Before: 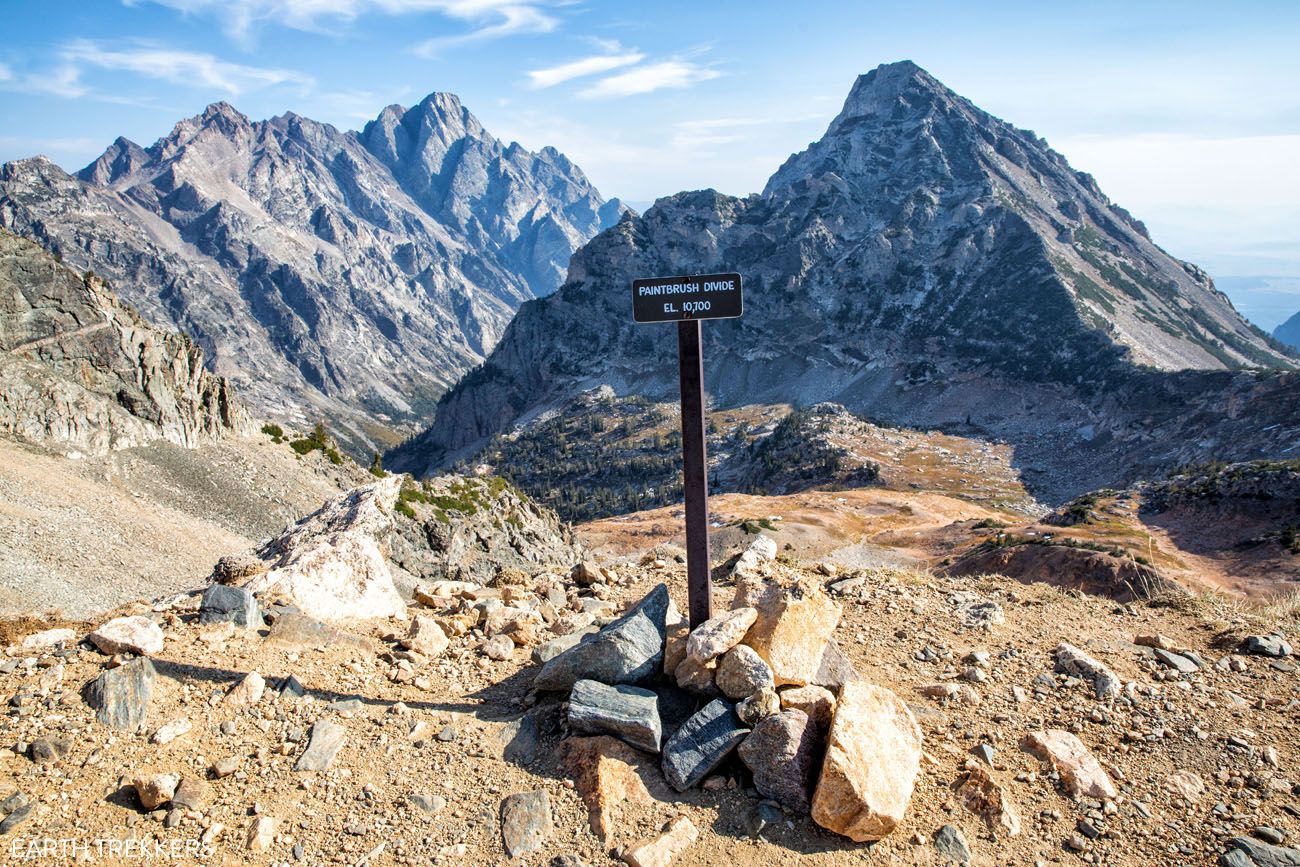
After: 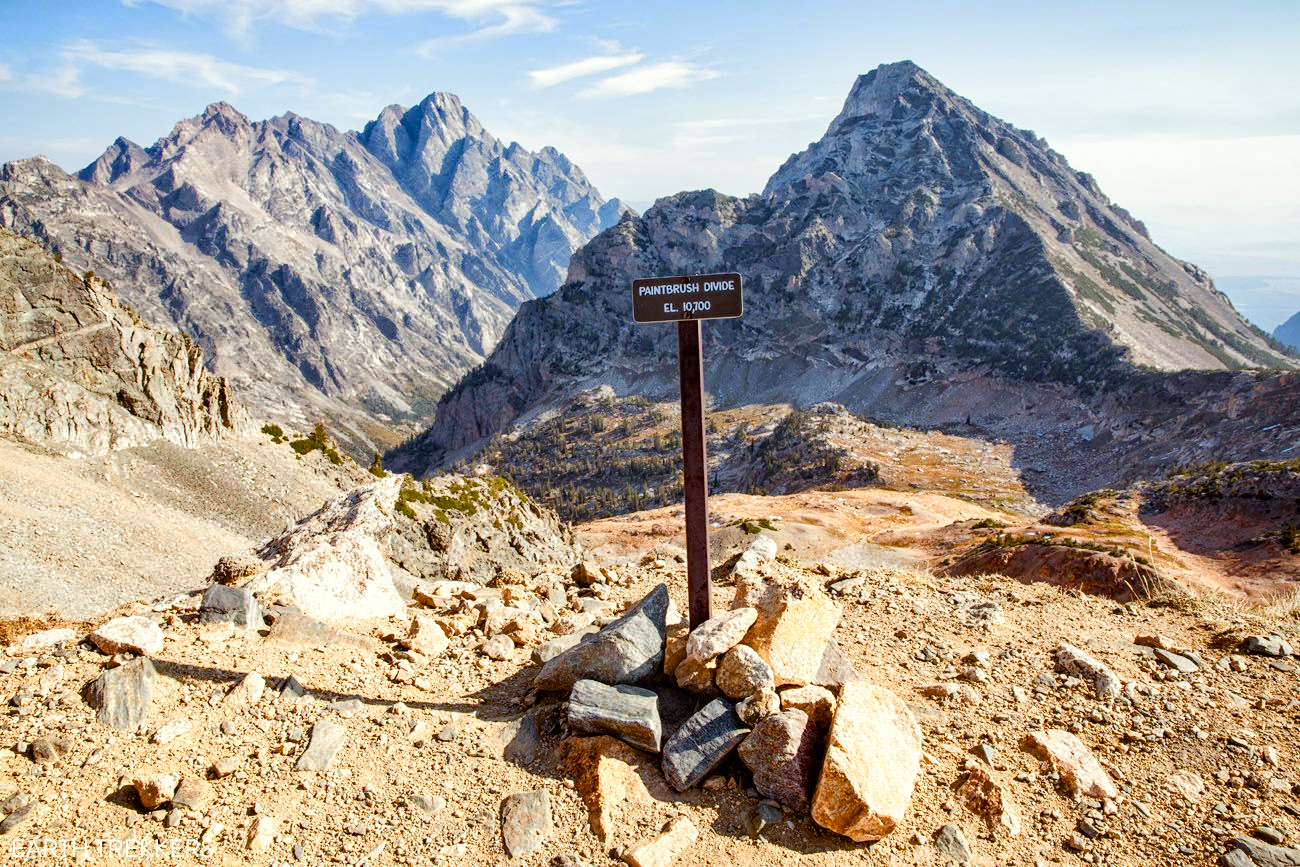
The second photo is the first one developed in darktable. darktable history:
color balance rgb: power › luminance 9.913%, power › chroma 2.814%, power › hue 57.43°, perceptual saturation grading › global saturation 20%, perceptual saturation grading › highlights -49.331%, perceptual saturation grading › shadows 24.051%, perceptual brilliance grading › mid-tones 9.474%, perceptual brilliance grading › shadows 15.2%, saturation formula JzAzBz (2021)
